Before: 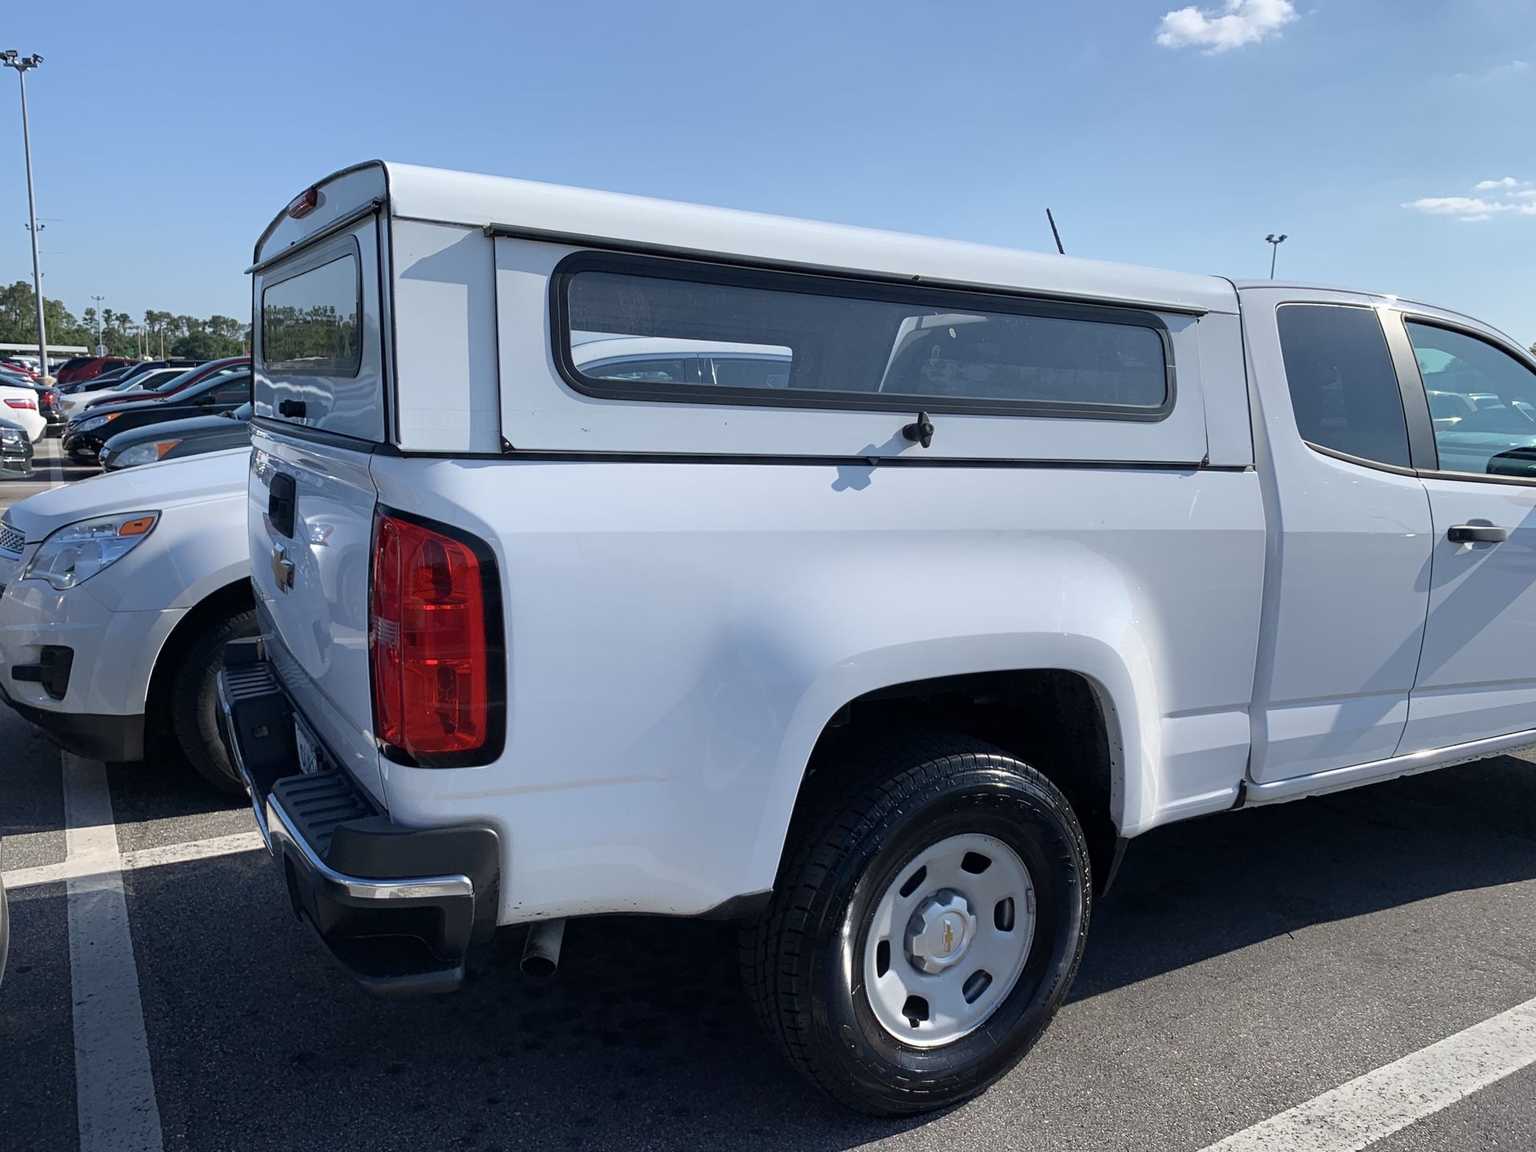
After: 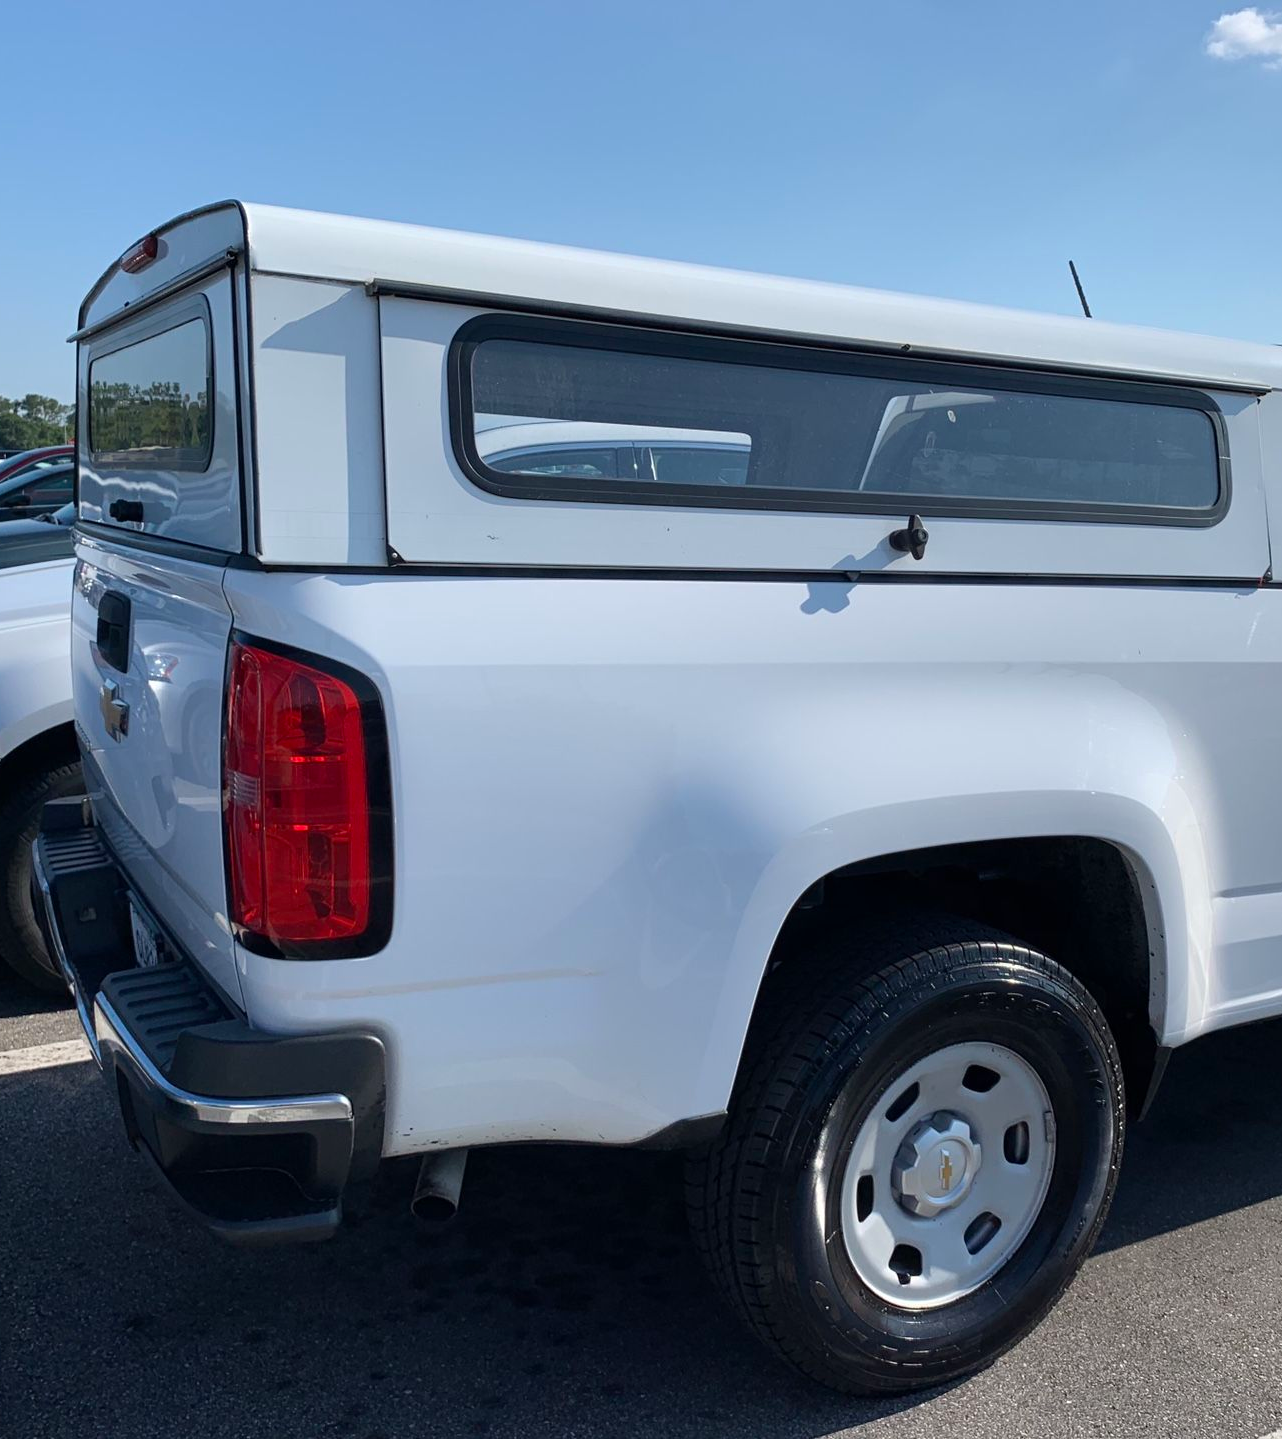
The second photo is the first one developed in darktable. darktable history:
crop and rotate: left 12.454%, right 20.738%
tone equalizer: edges refinement/feathering 500, mask exposure compensation -1.57 EV, preserve details no
